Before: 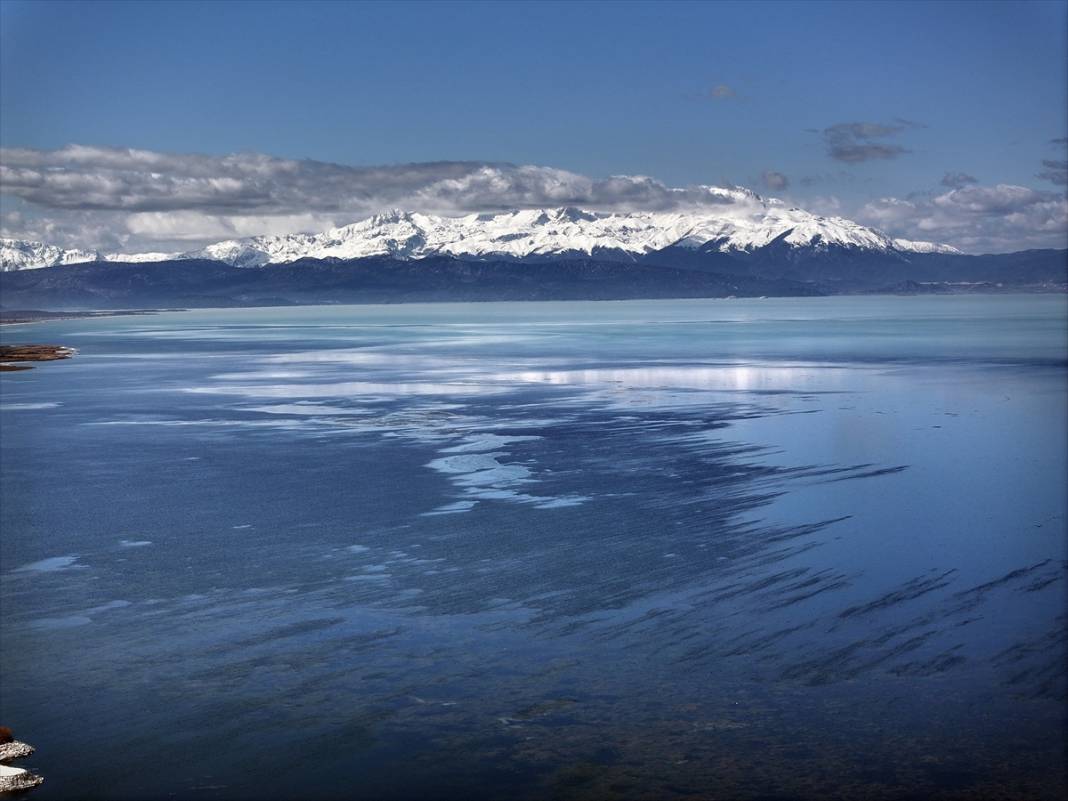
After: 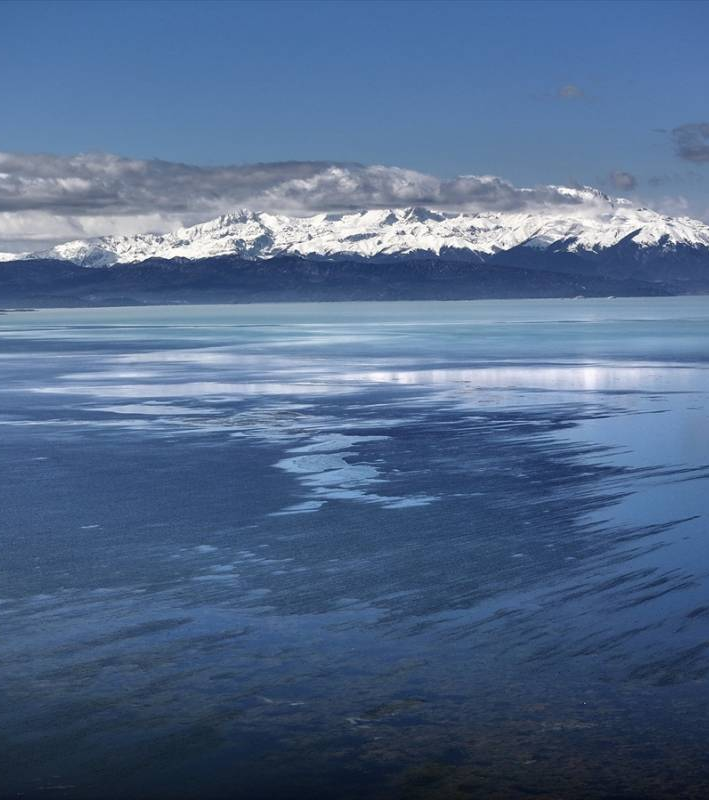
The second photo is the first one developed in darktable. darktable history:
crop and rotate: left 14.32%, right 19.22%
